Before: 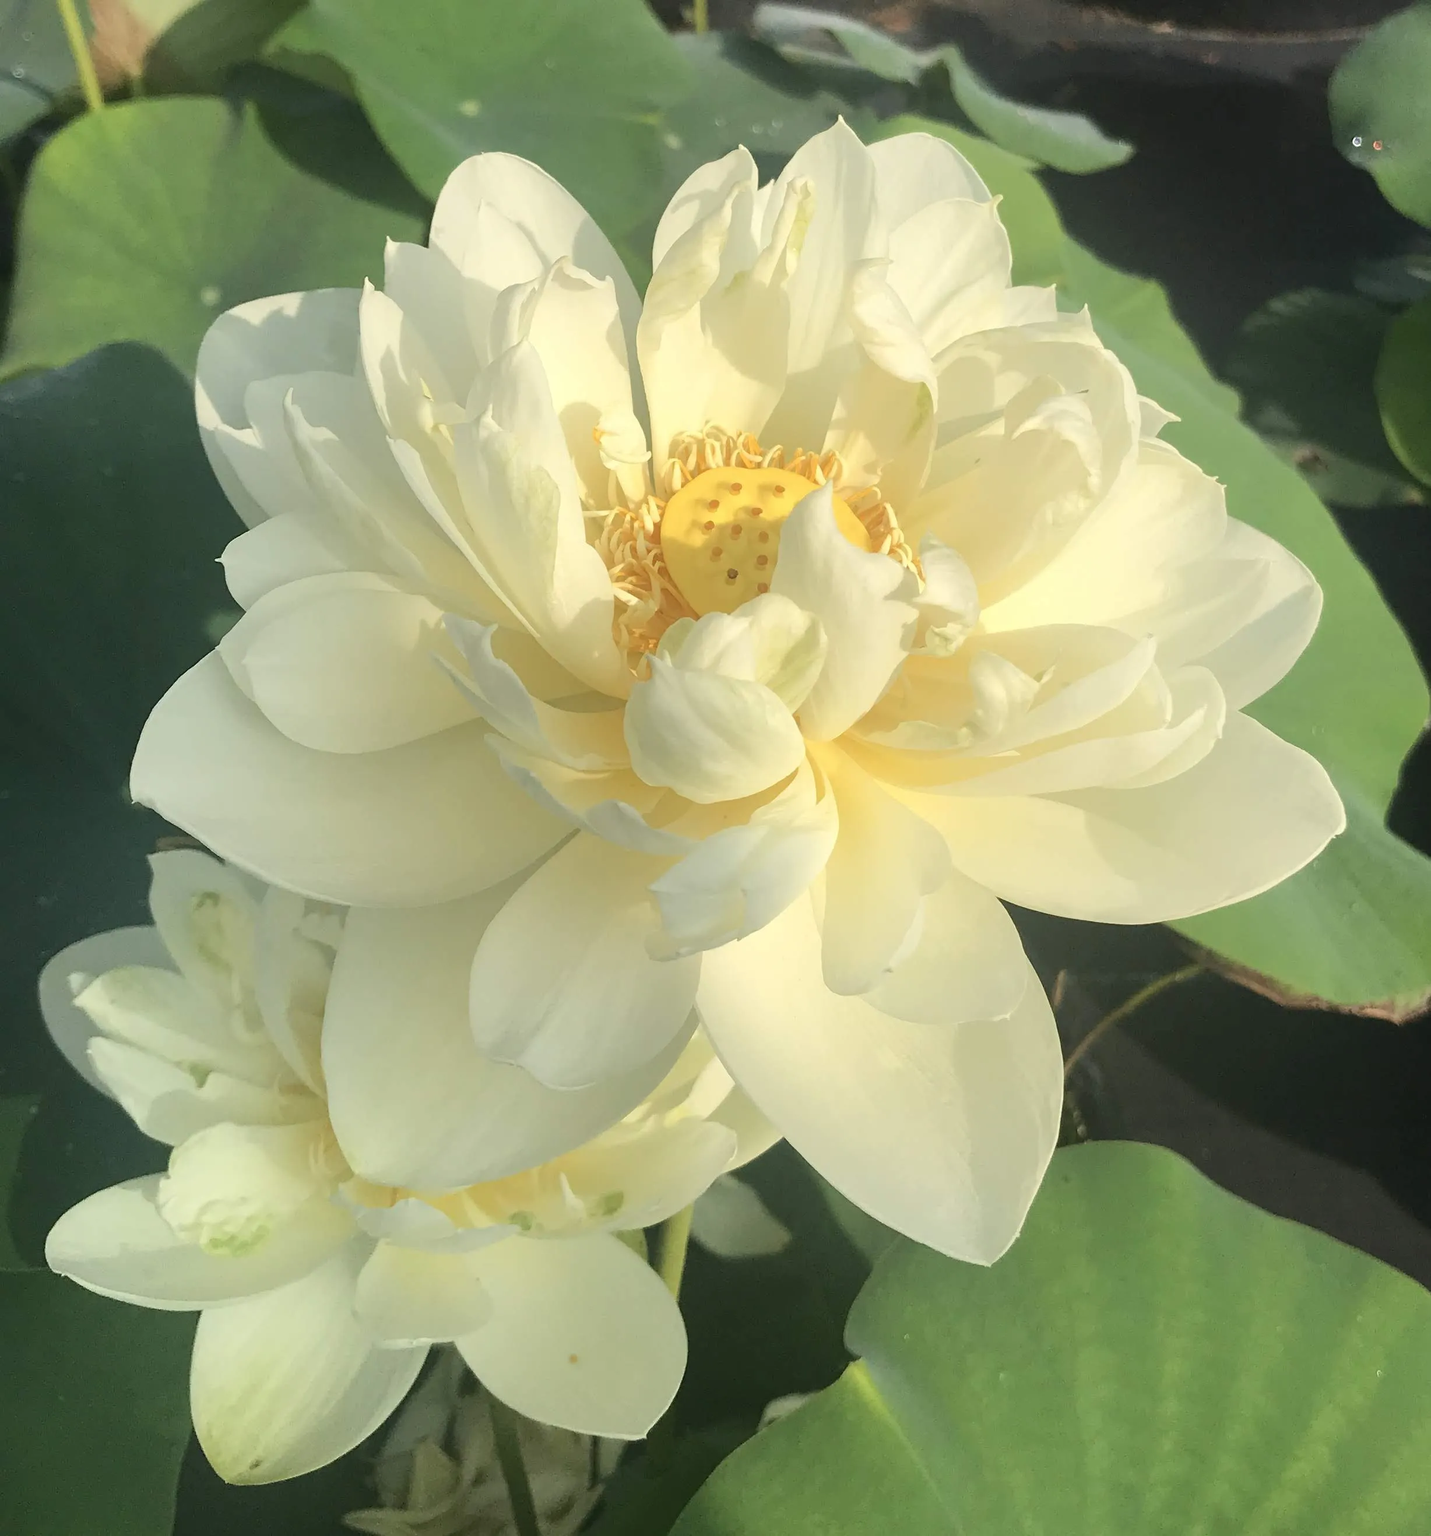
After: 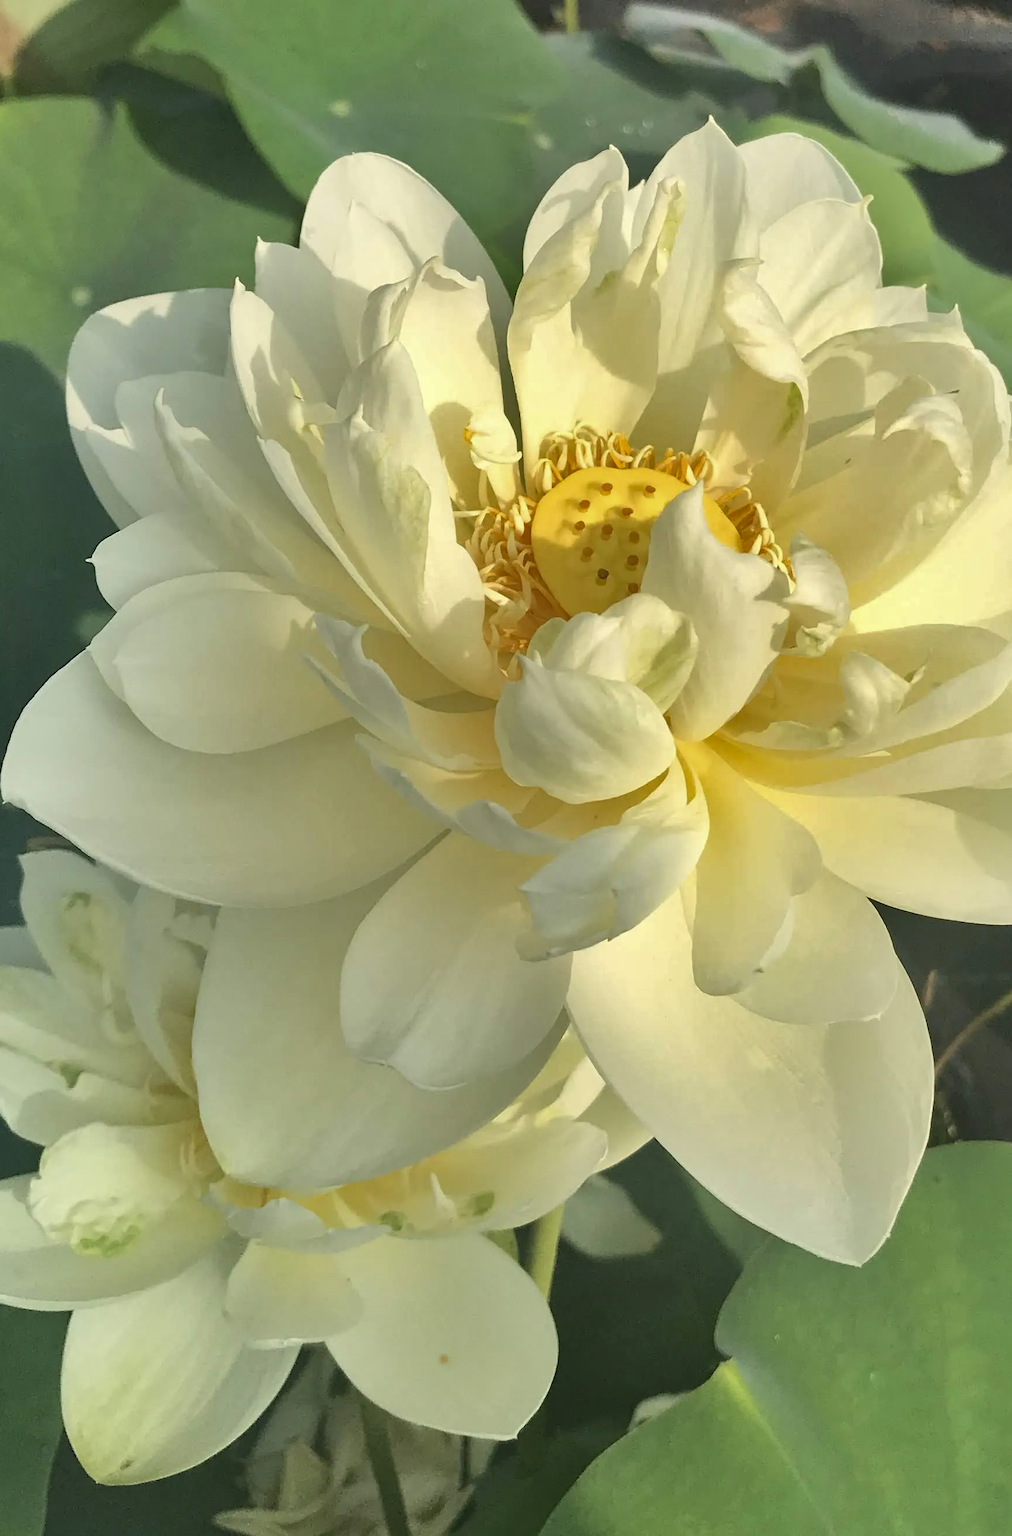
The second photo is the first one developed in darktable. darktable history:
shadows and highlights: shadows 60, highlights -60.23, soften with gaussian
crop and rotate: left 9.061%, right 20.142%
